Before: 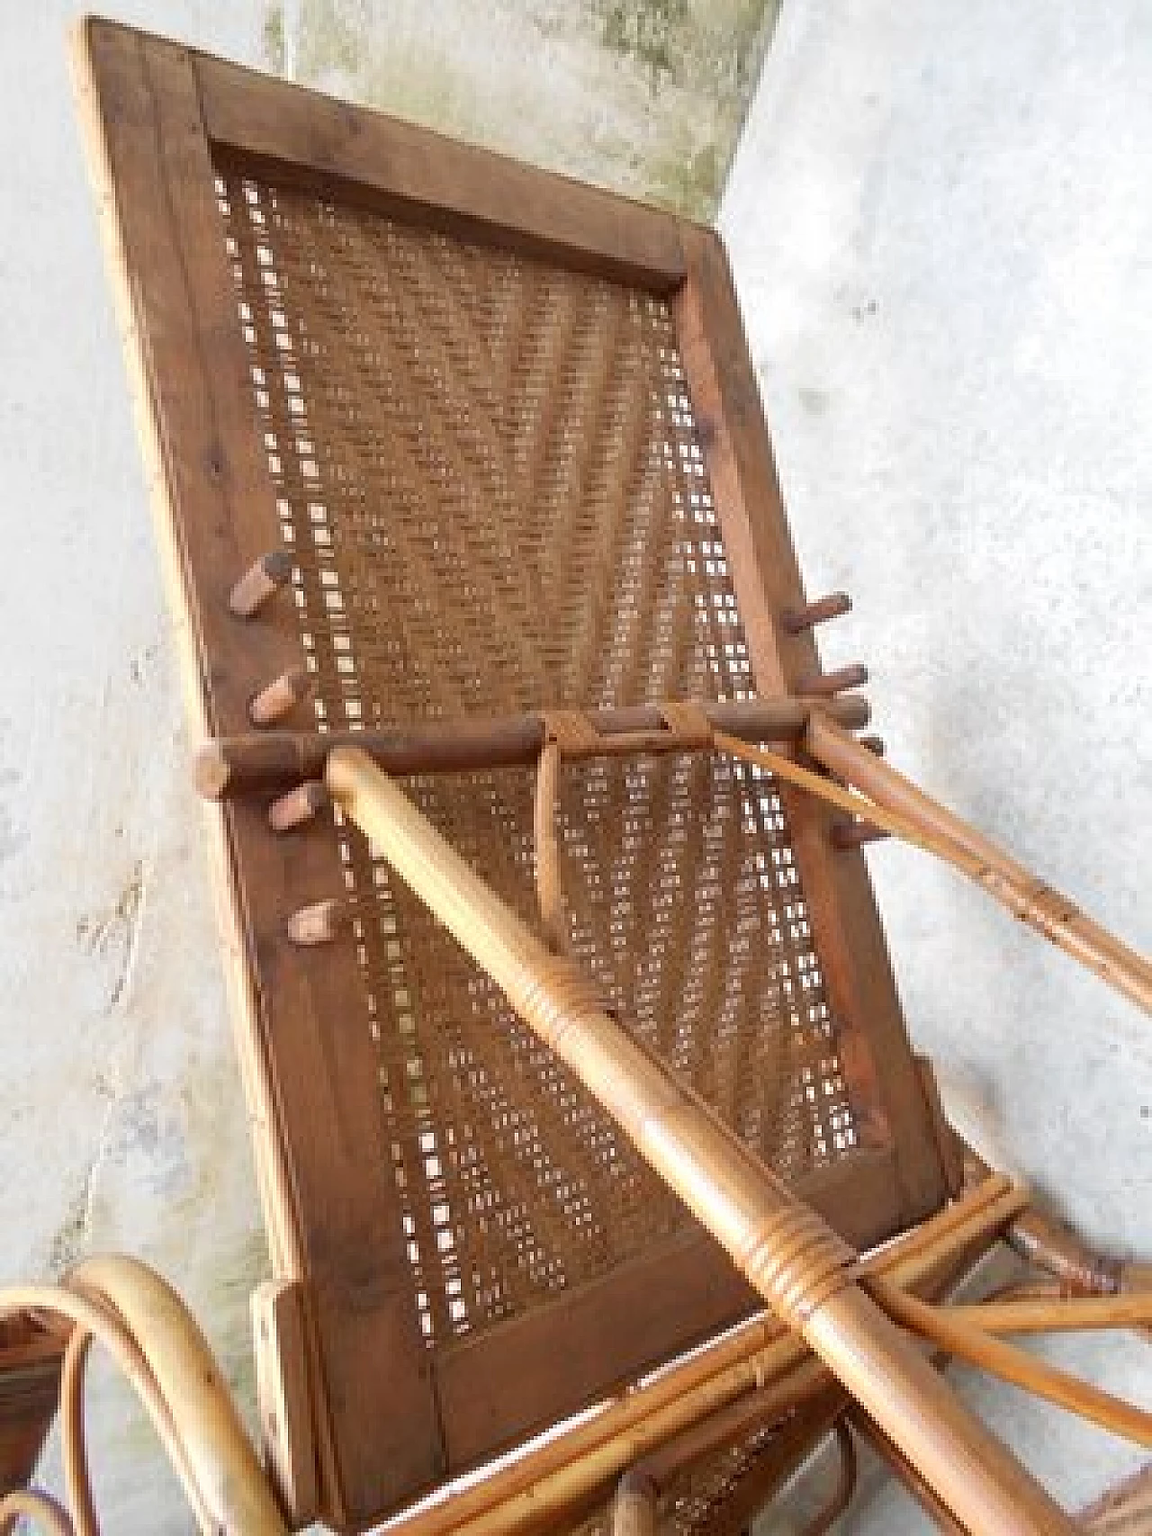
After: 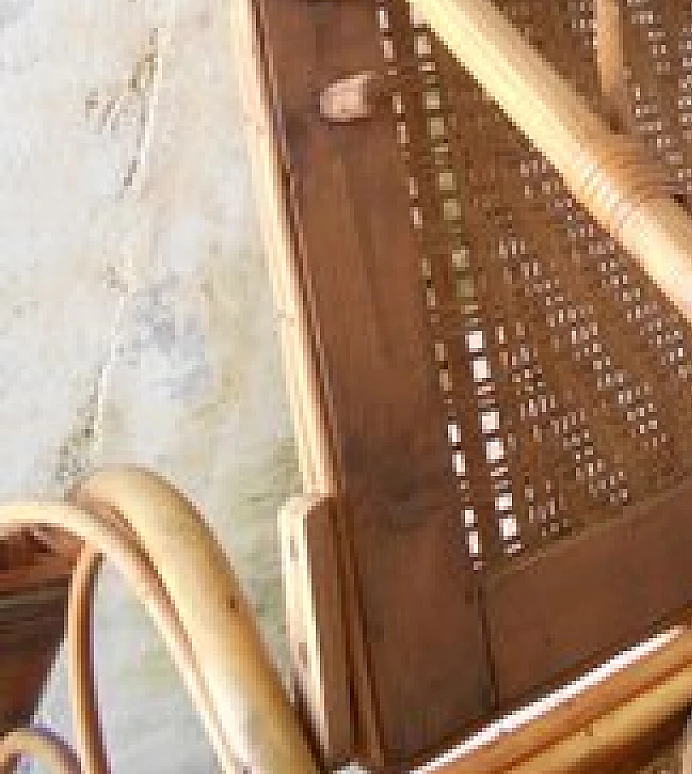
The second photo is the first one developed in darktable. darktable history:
crop and rotate: top 54.399%, right 45.903%, bottom 0.225%
